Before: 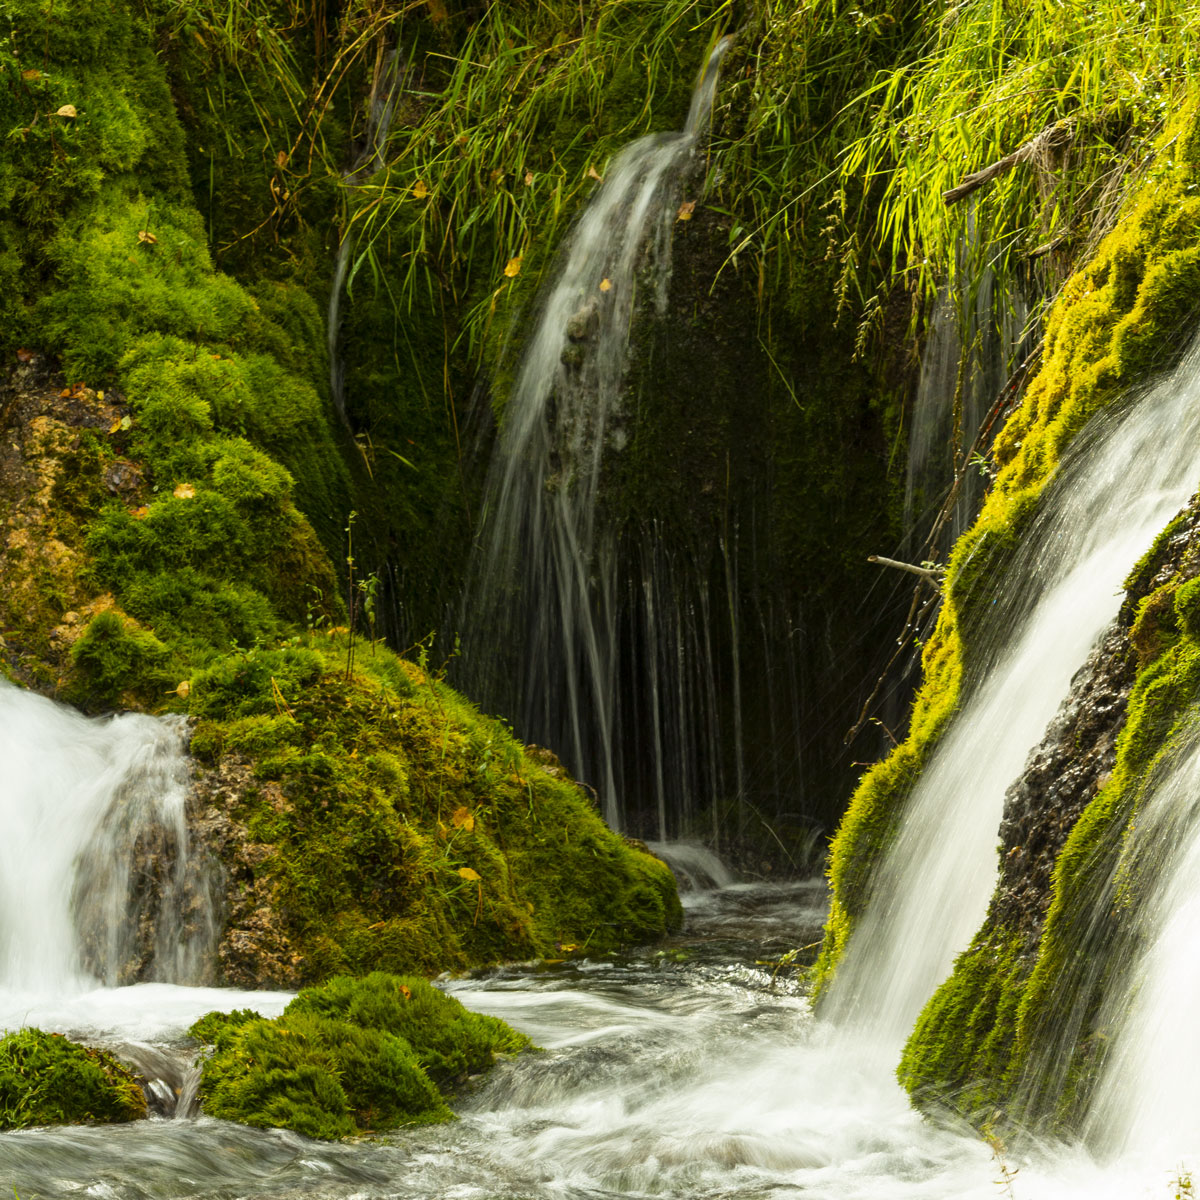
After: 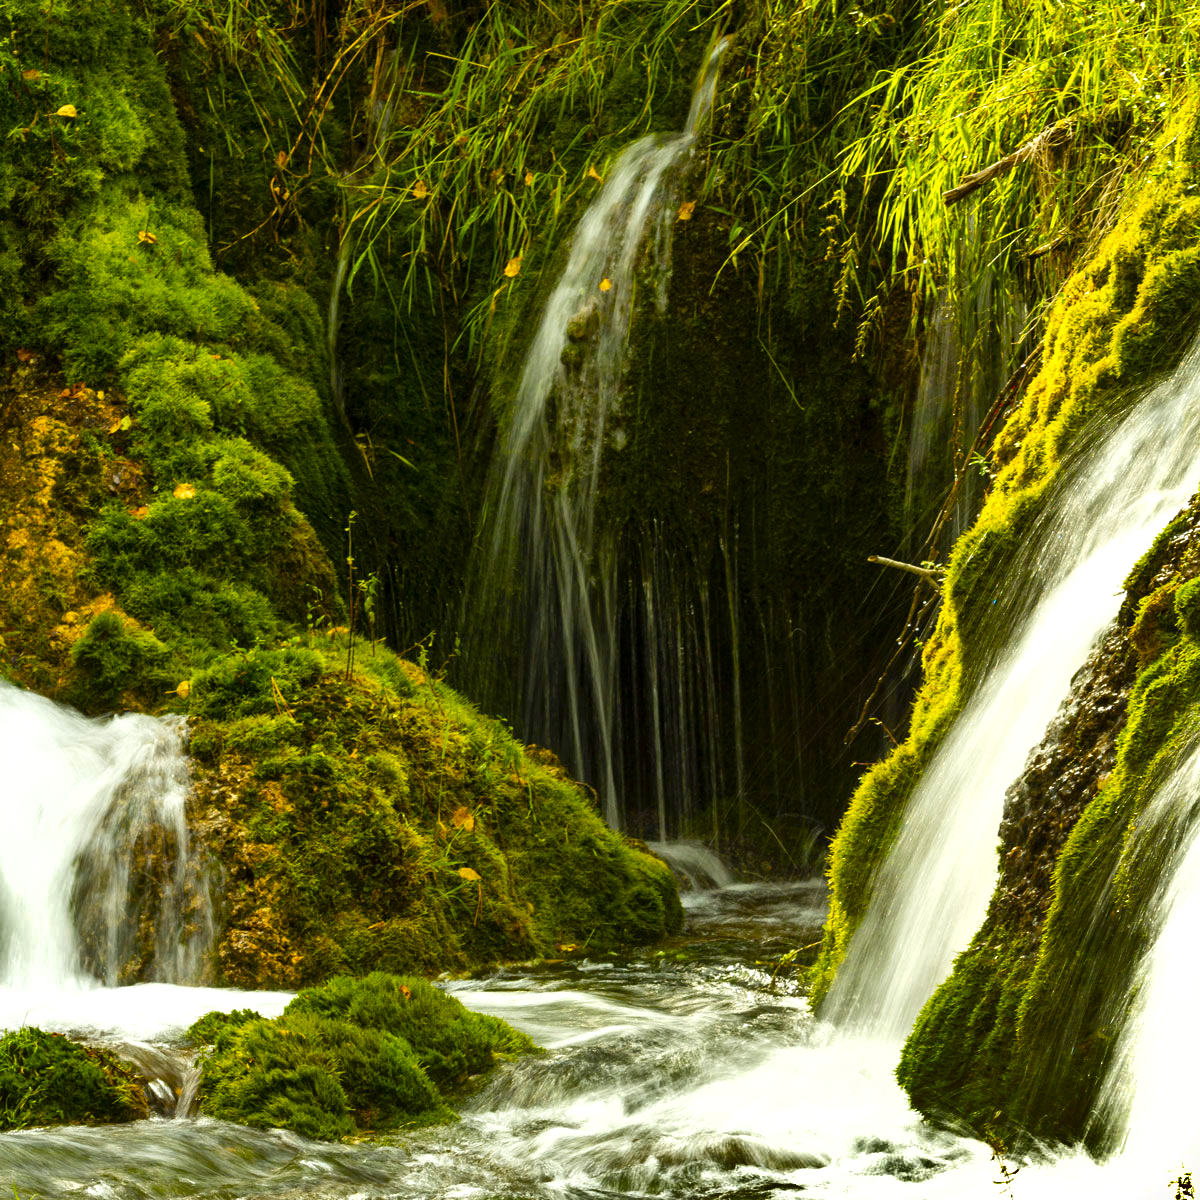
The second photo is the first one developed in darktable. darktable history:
shadows and highlights: shadows 20.89, highlights -82.53, soften with gaussian
color balance rgb: perceptual saturation grading › global saturation 44.974%, perceptual saturation grading › highlights -25.878%, perceptual saturation grading › shadows 49.631%, perceptual brilliance grading › highlights 9.786%, perceptual brilliance grading › mid-tones 5.132%, global vibrance 20%
